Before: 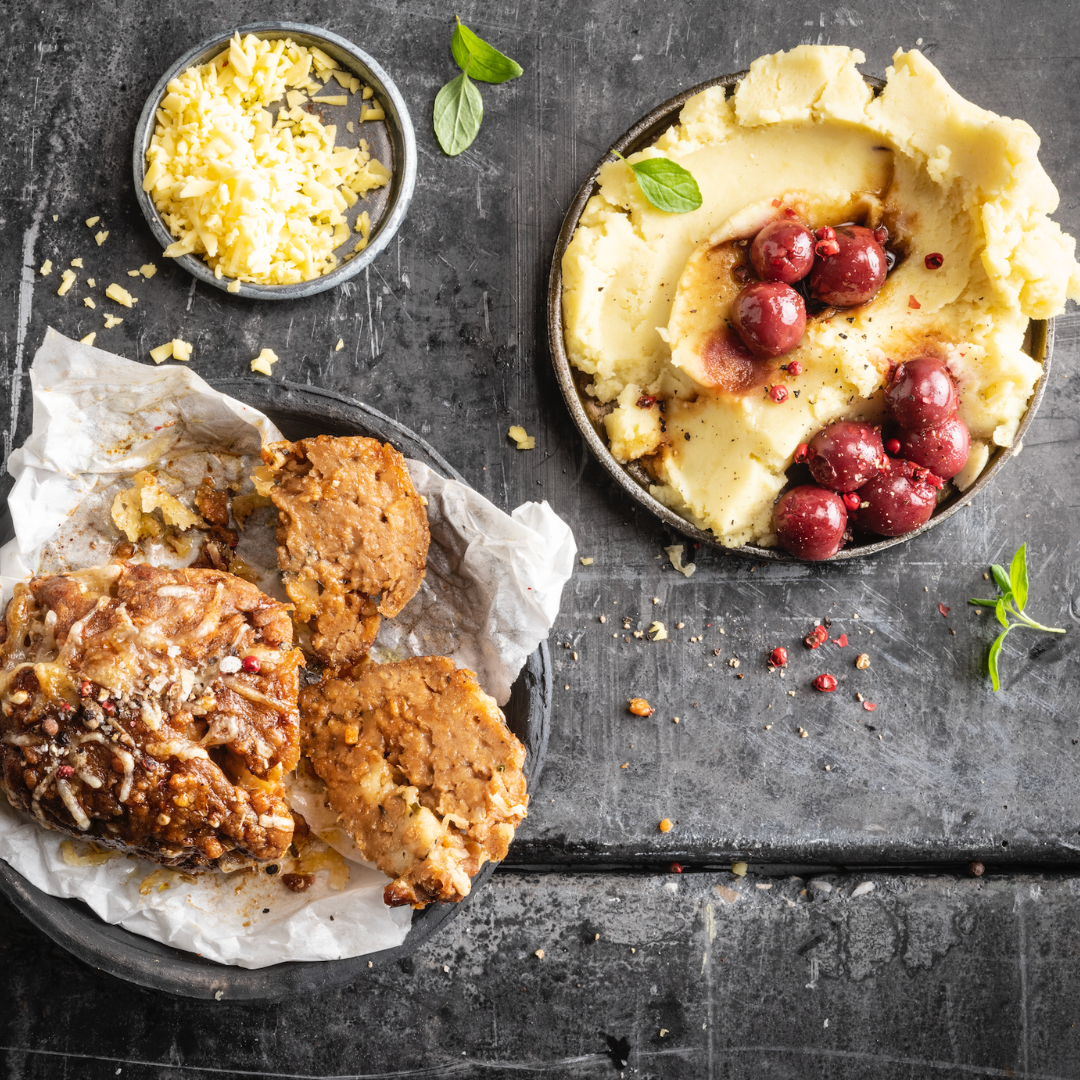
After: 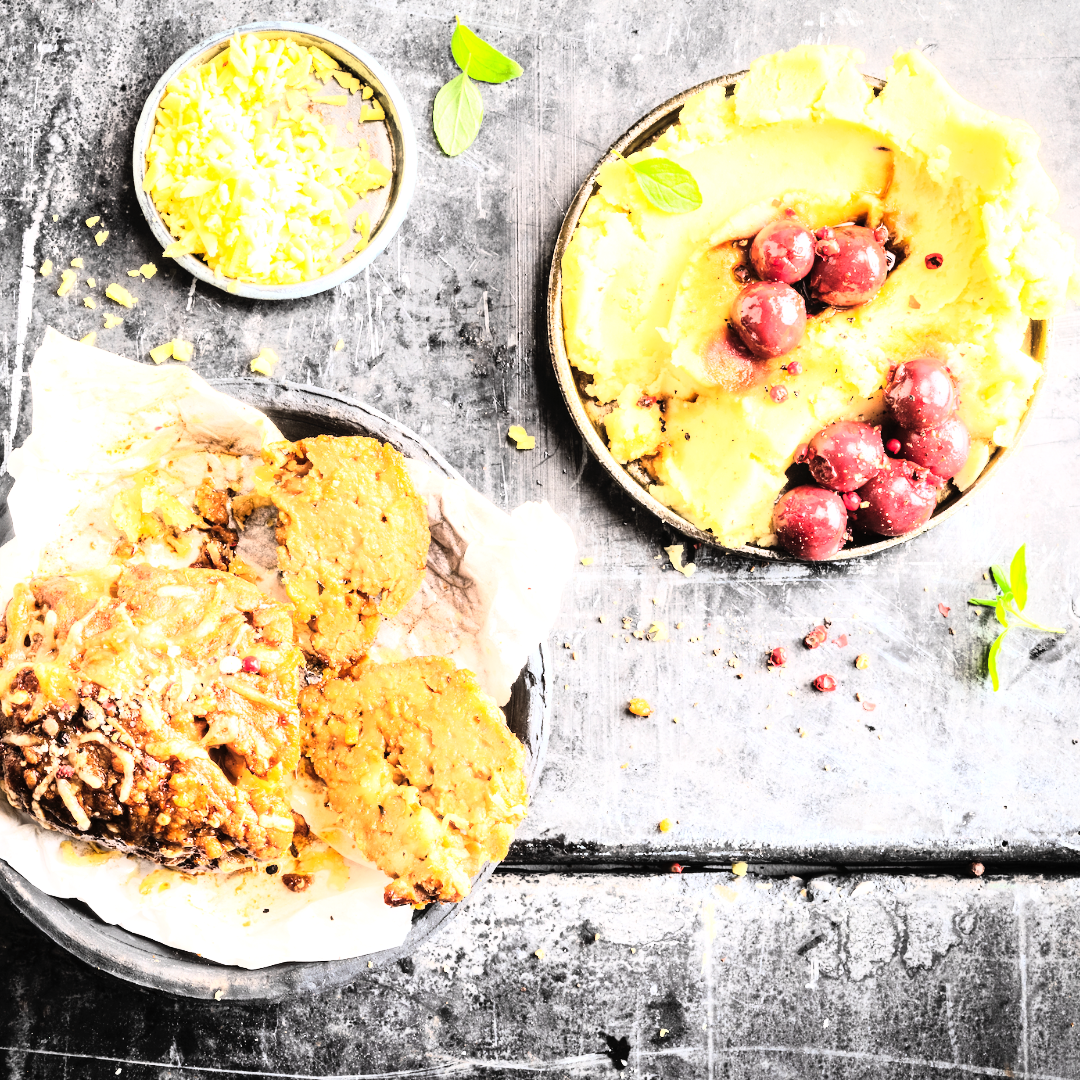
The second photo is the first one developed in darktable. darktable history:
exposure: black level correction 0, exposure 1.35 EV, compensate exposure bias true, compensate highlight preservation false
rgb curve: curves: ch0 [(0, 0) (0.21, 0.15) (0.24, 0.21) (0.5, 0.75) (0.75, 0.96) (0.89, 0.99) (1, 1)]; ch1 [(0, 0.02) (0.21, 0.13) (0.25, 0.2) (0.5, 0.67) (0.75, 0.9) (0.89, 0.97) (1, 1)]; ch2 [(0, 0.02) (0.21, 0.13) (0.25, 0.2) (0.5, 0.67) (0.75, 0.9) (0.89, 0.97) (1, 1)], compensate middle gray true
